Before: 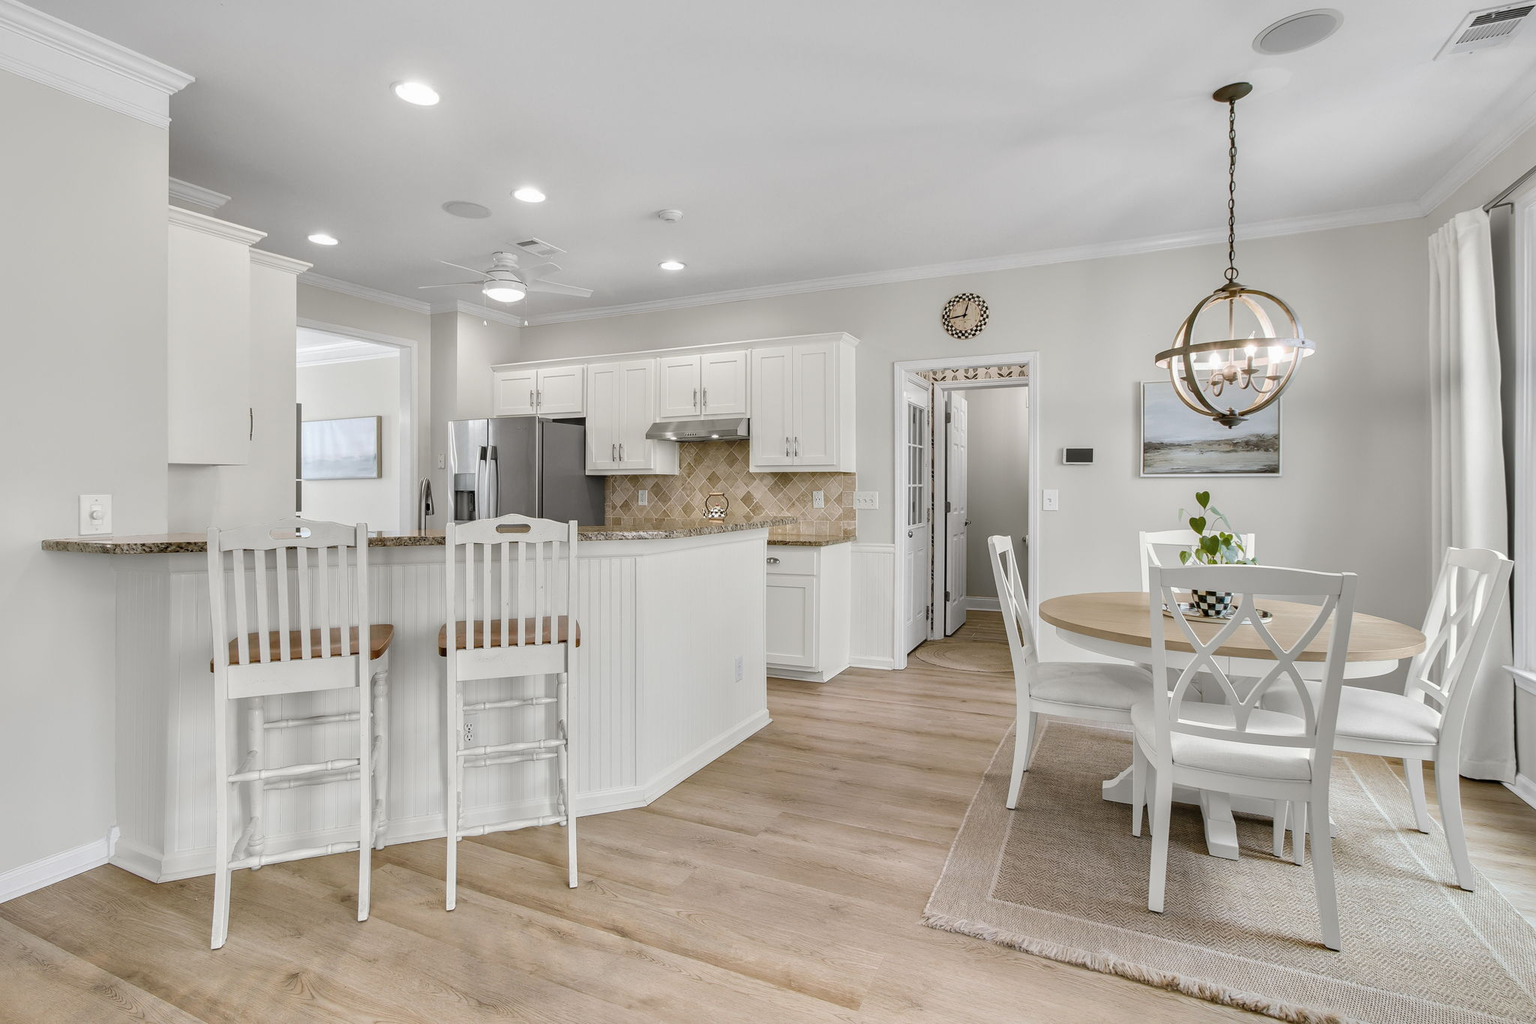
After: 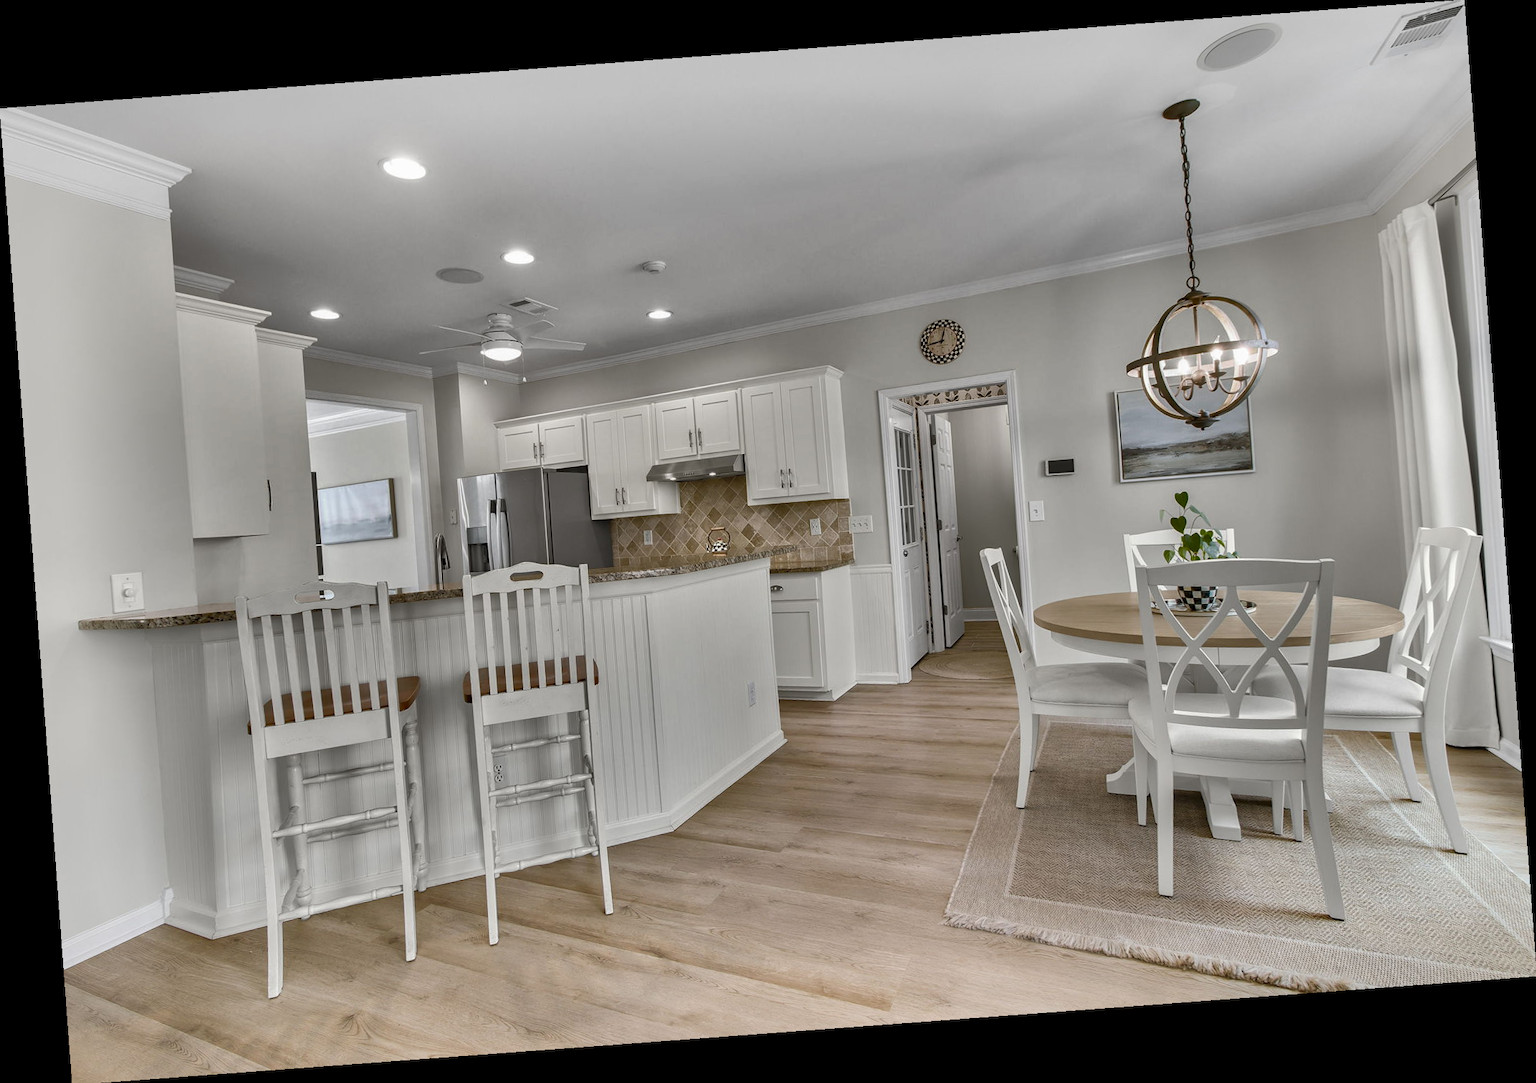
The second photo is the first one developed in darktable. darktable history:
rotate and perspective: rotation -4.25°, automatic cropping off
shadows and highlights: shadows 24.5, highlights -78.15, soften with gaussian
